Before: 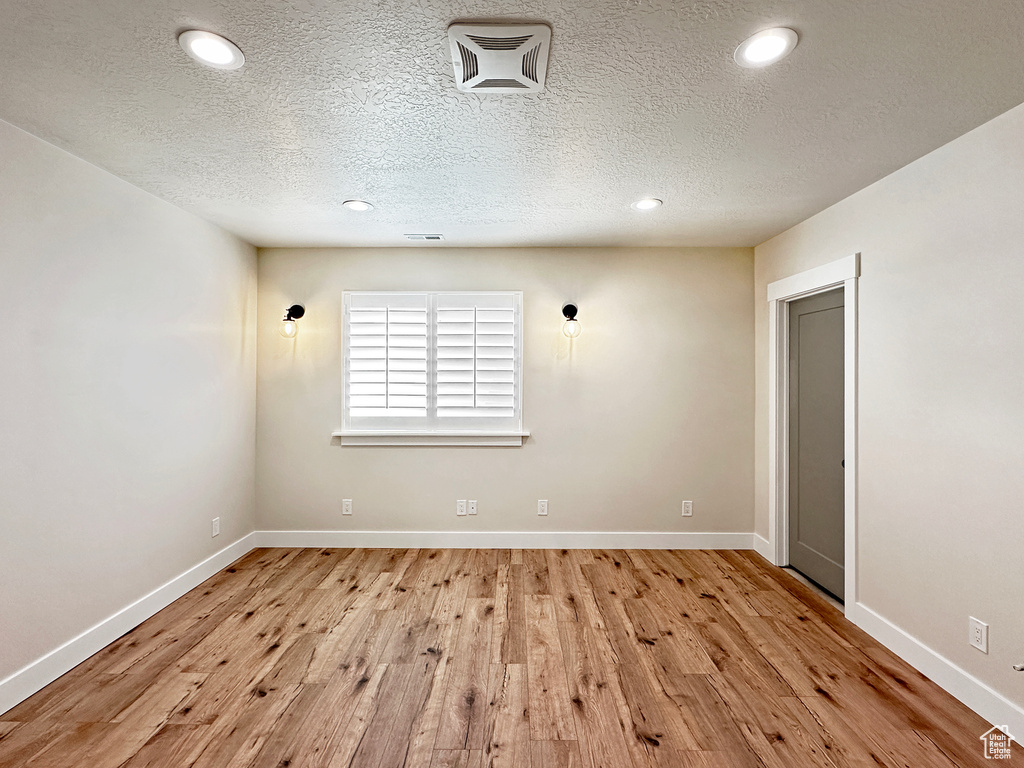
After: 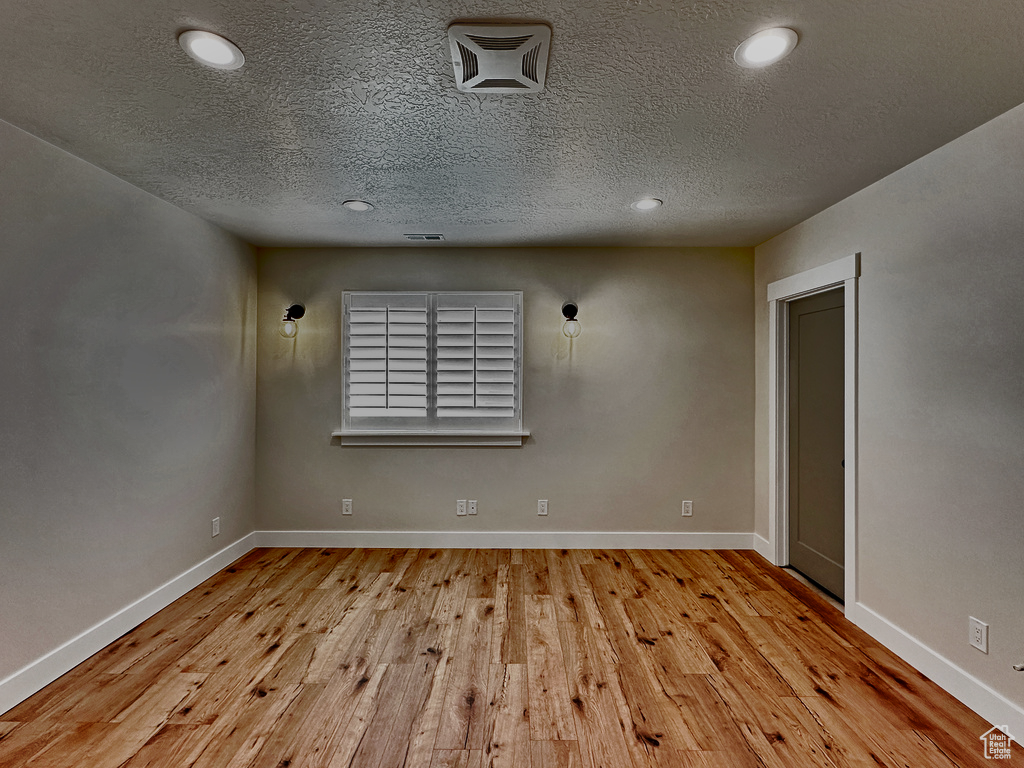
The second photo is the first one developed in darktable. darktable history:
exposure: black level correction 0, exposure 0.499 EV, compensate exposure bias true, compensate highlight preservation false
shadows and highlights: radius 123.18, shadows 99.02, white point adjustment -3.1, highlights -99.59, soften with gaussian
base curve: curves: ch0 [(0, 0) (0.028, 0.03) (0.121, 0.232) (0.46, 0.748) (0.859, 0.968) (1, 1)], preserve colors none
